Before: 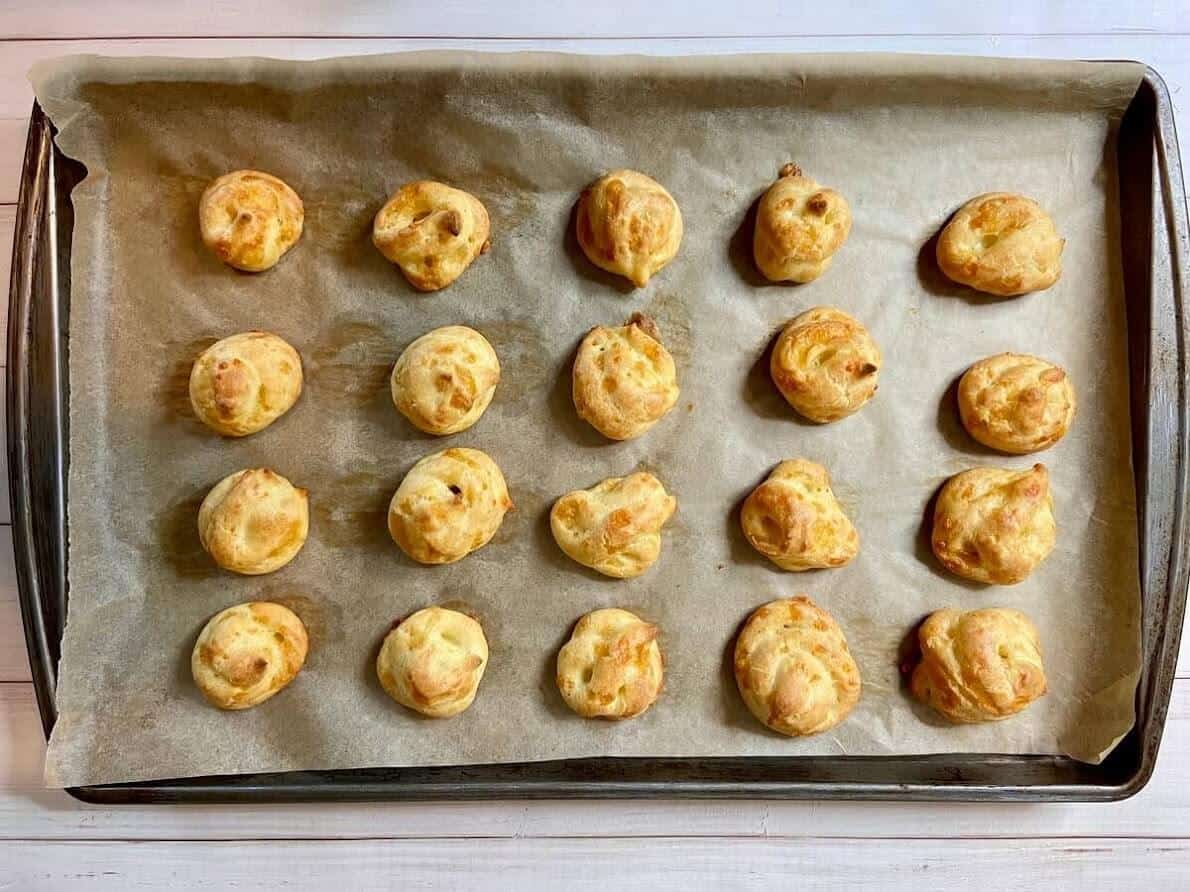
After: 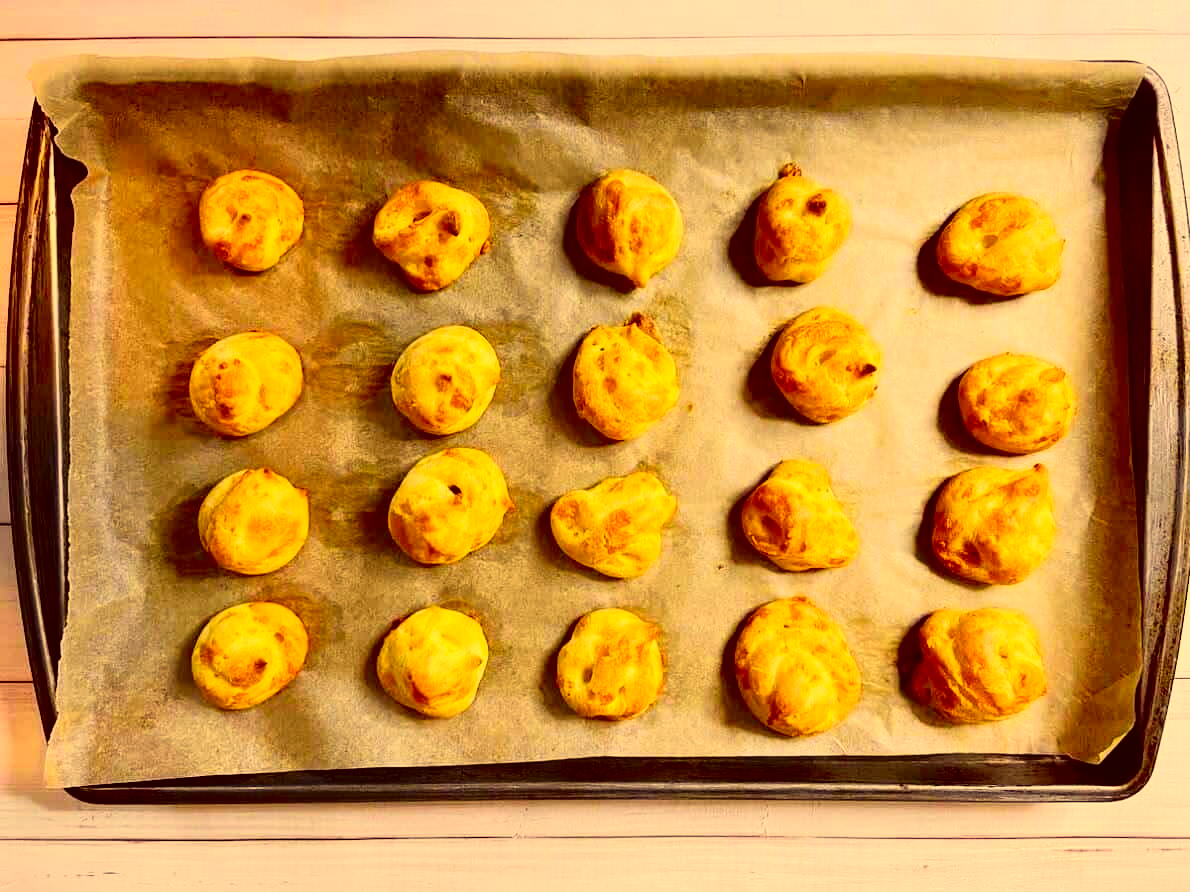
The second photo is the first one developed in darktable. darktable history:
contrast brightness saturation: saturation 0.1
color correction: highlights a* 10.12, highlights b* 39.04, shadows a* 14.62, shadows b* 3.37
tone curve: curves: ch0 [(0, 0.014) (0.17, 0.099) (0.398, 0.423) (0.725, 0.828) (0.872, 0.918) (1, 0.981)]; ch1 [(0, 0) (0.402, 0.36) (0.489, 0.491) (0.5, 0.503) (0.515, 0.52) (0.545, 0.572) (0.615, 0.662) (0.701, 0.725) (1, 1)]; ch2 [(0, 0) (0.42, 0.458) (0.485, 0.499) (0.503, 0.503) (0.531, 0.542) (0.561, 0.594) (0.644, 0.694) (0.717, 0.753) (1, 0.991)], color space Lab, independent channels
